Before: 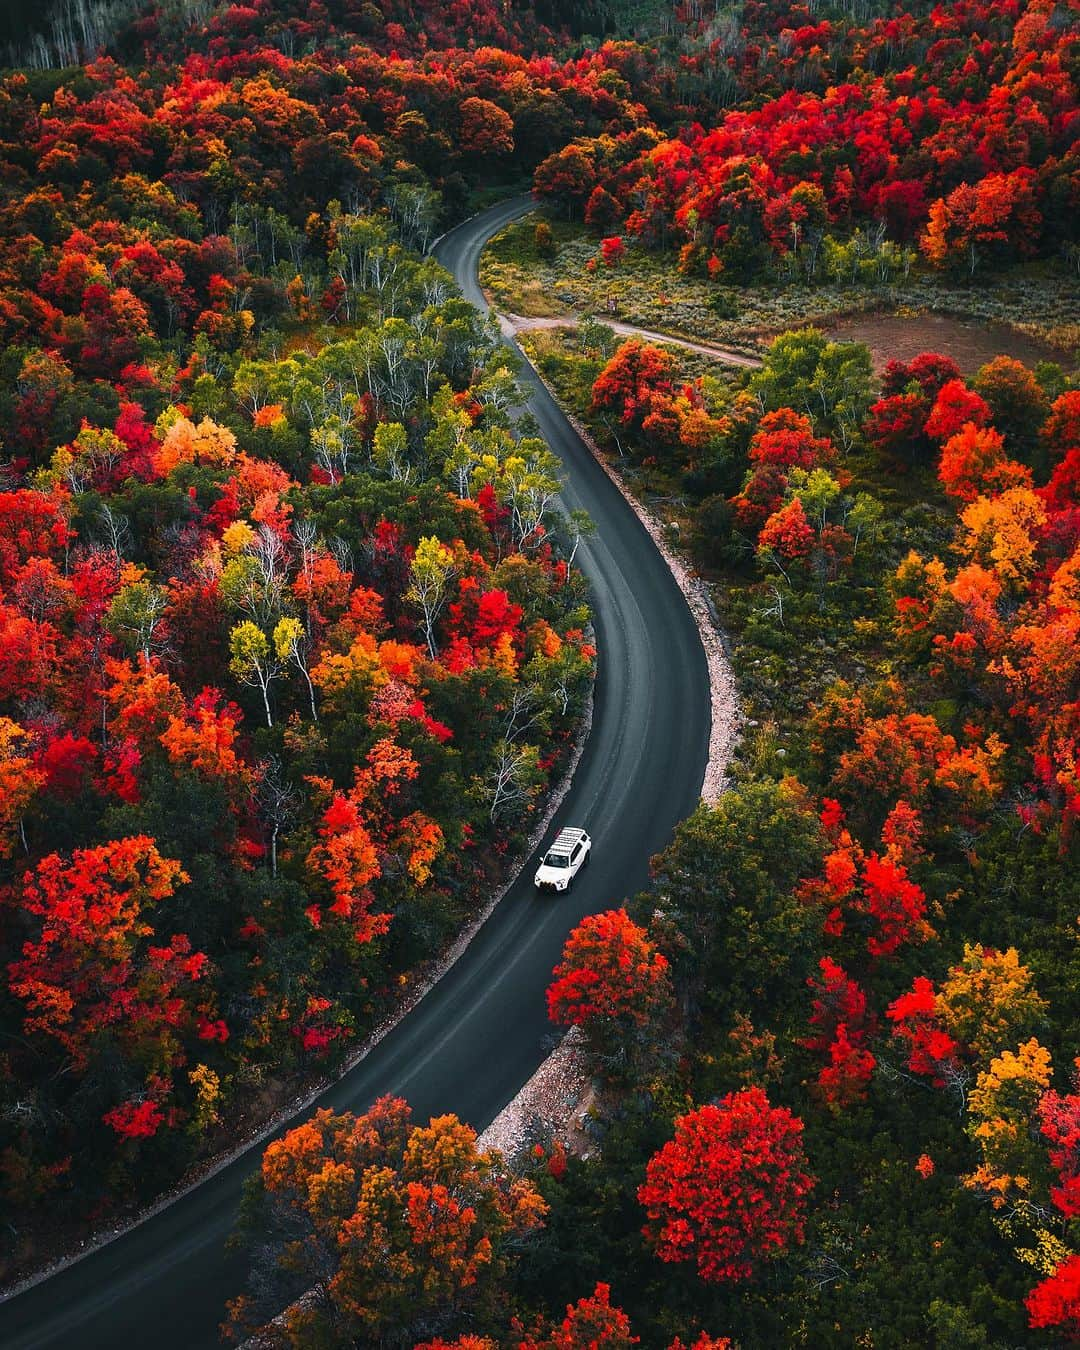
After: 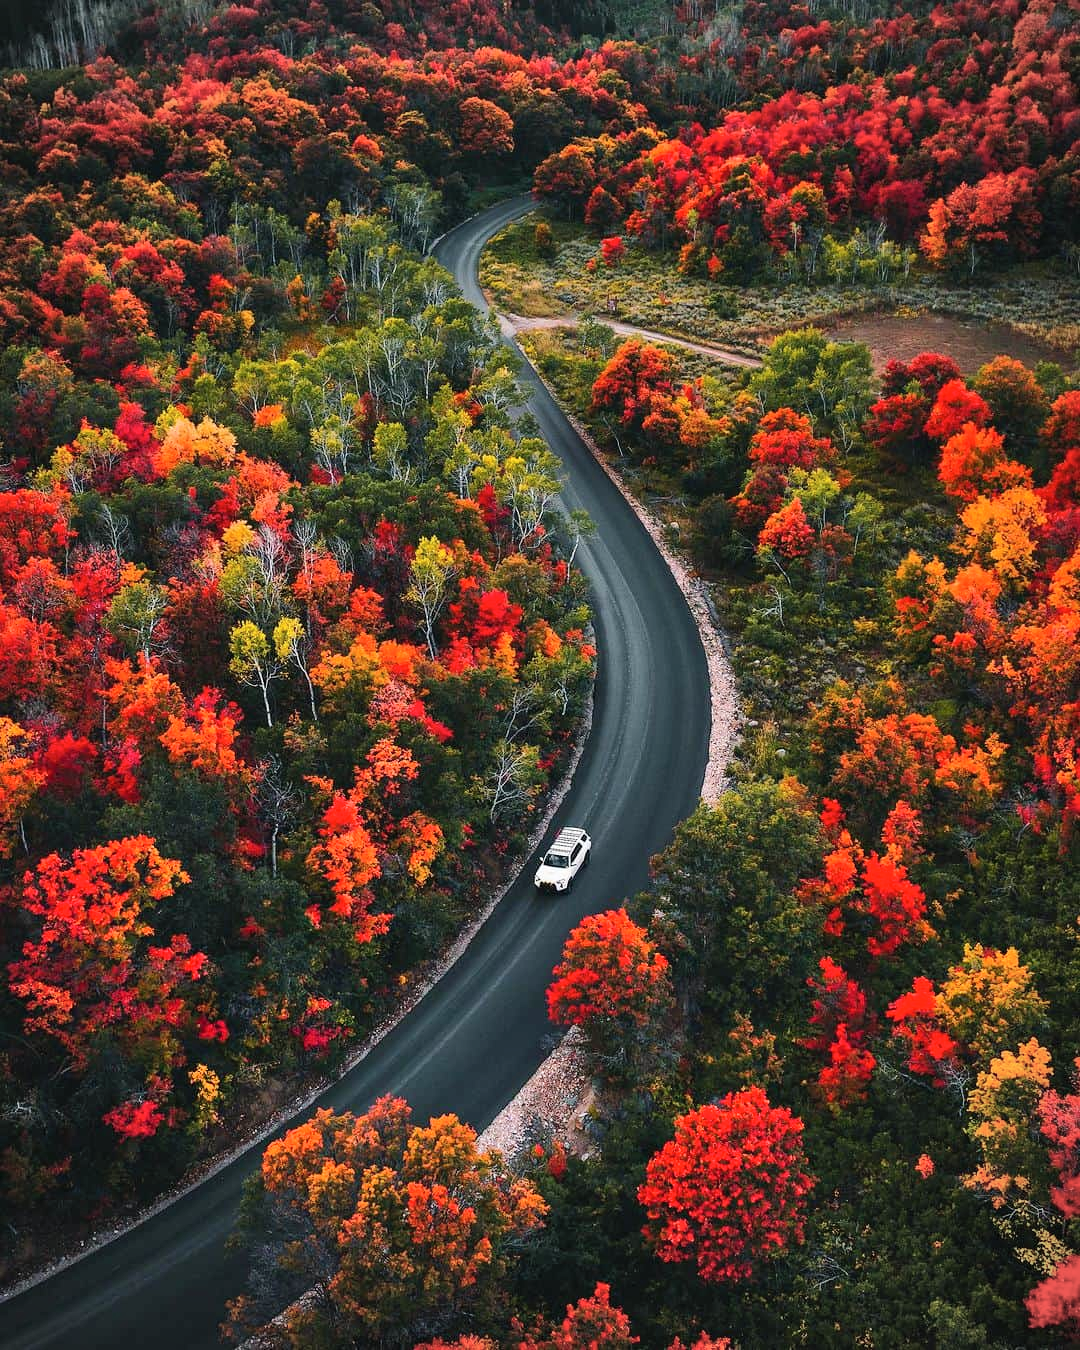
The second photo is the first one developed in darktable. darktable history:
vignetting: fall-off radius 63.6%
shadows and highlights: shadows 49, highlights -41, soften with gaussian
